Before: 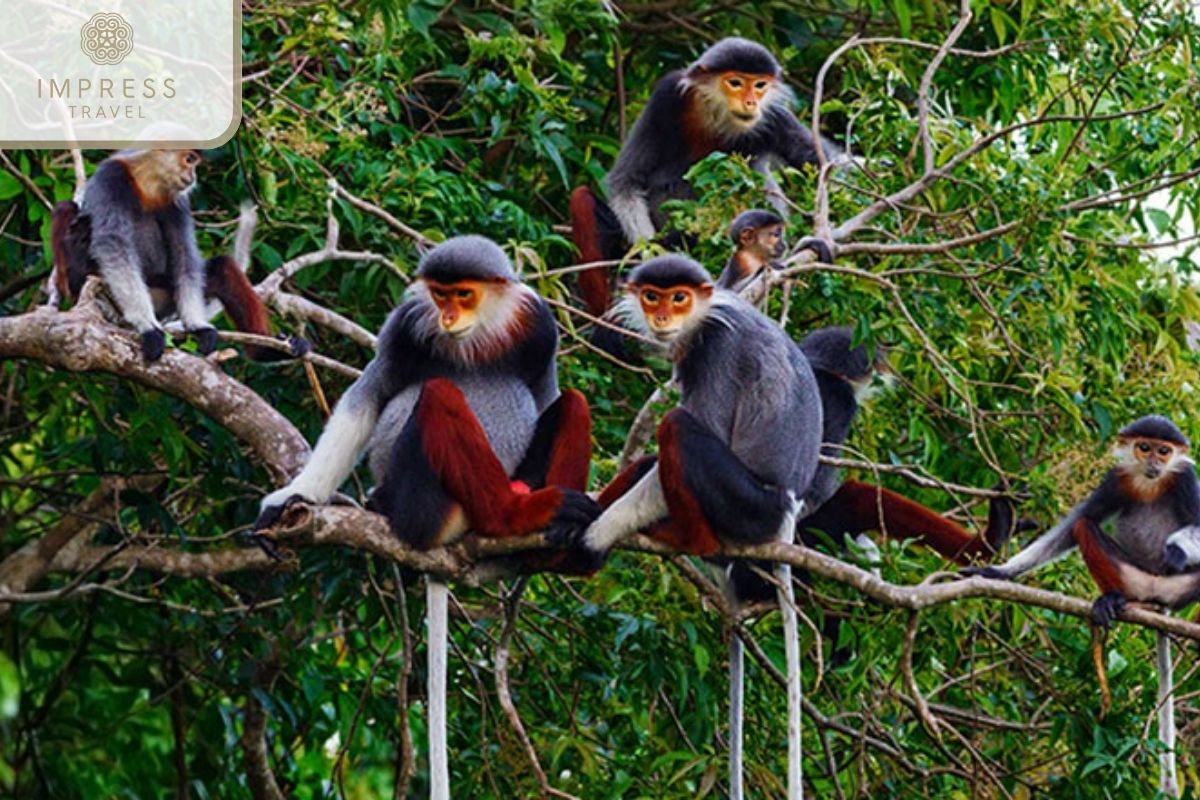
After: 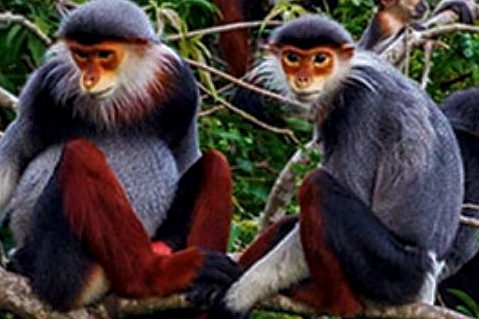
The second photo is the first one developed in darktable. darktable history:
crop: left 30%, top 30%, right 30%, bottom 30%
tone curve: curves: ch0 [(0, 0) (0.641, 0.595) (1, 1)], color space Lab, linked channels, preserve colors none
local contrast: detail 130%
sharpen: amount 0.2
